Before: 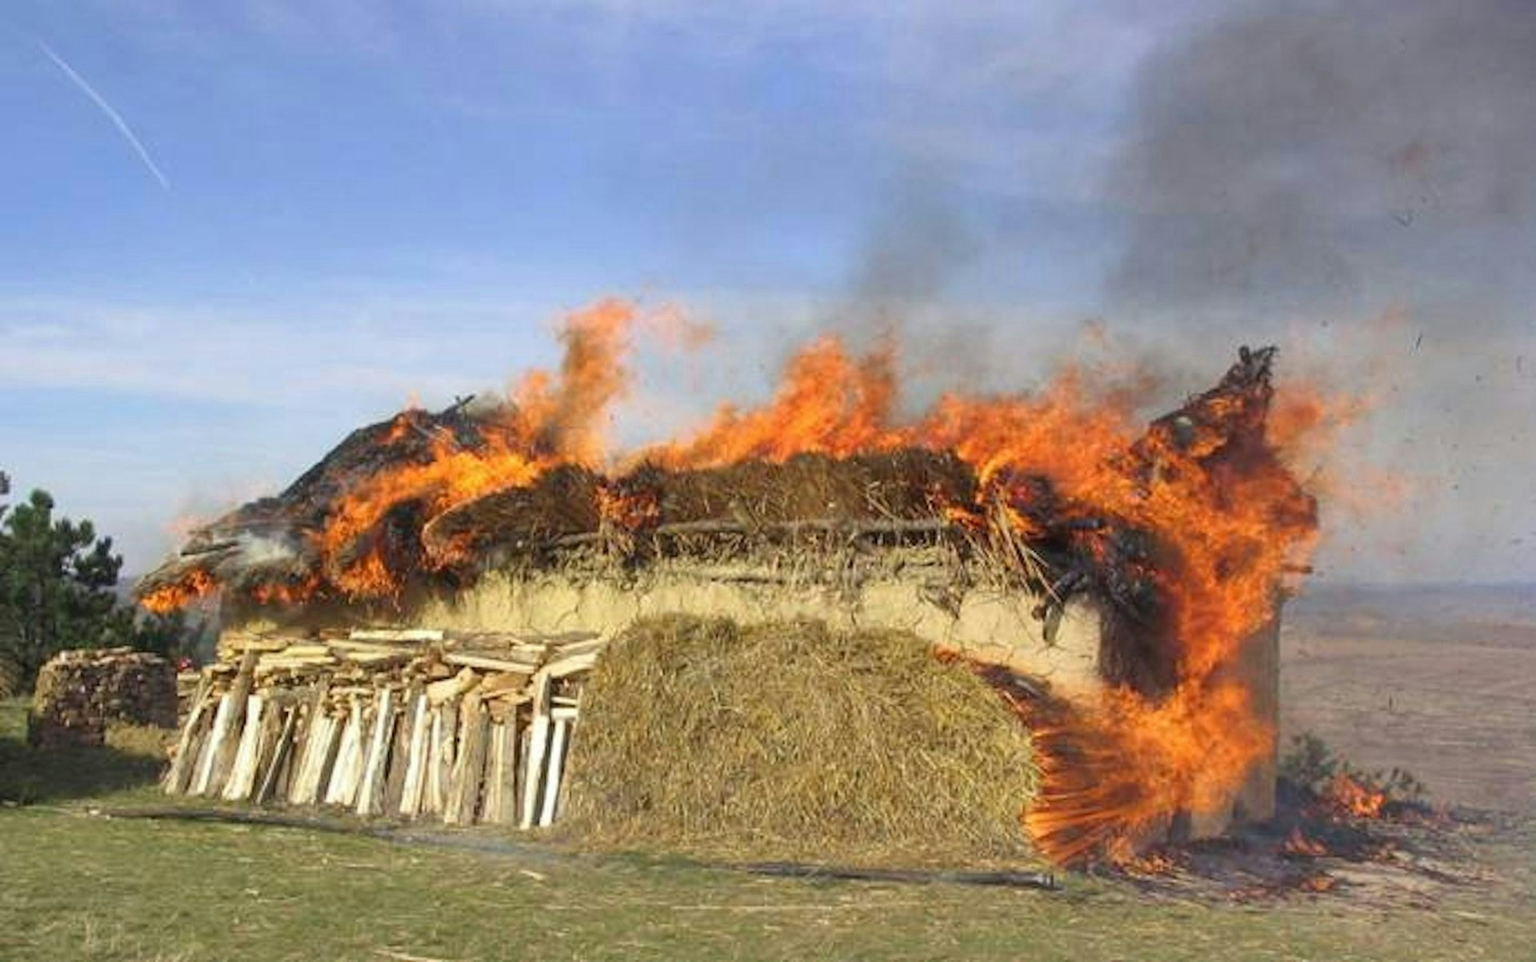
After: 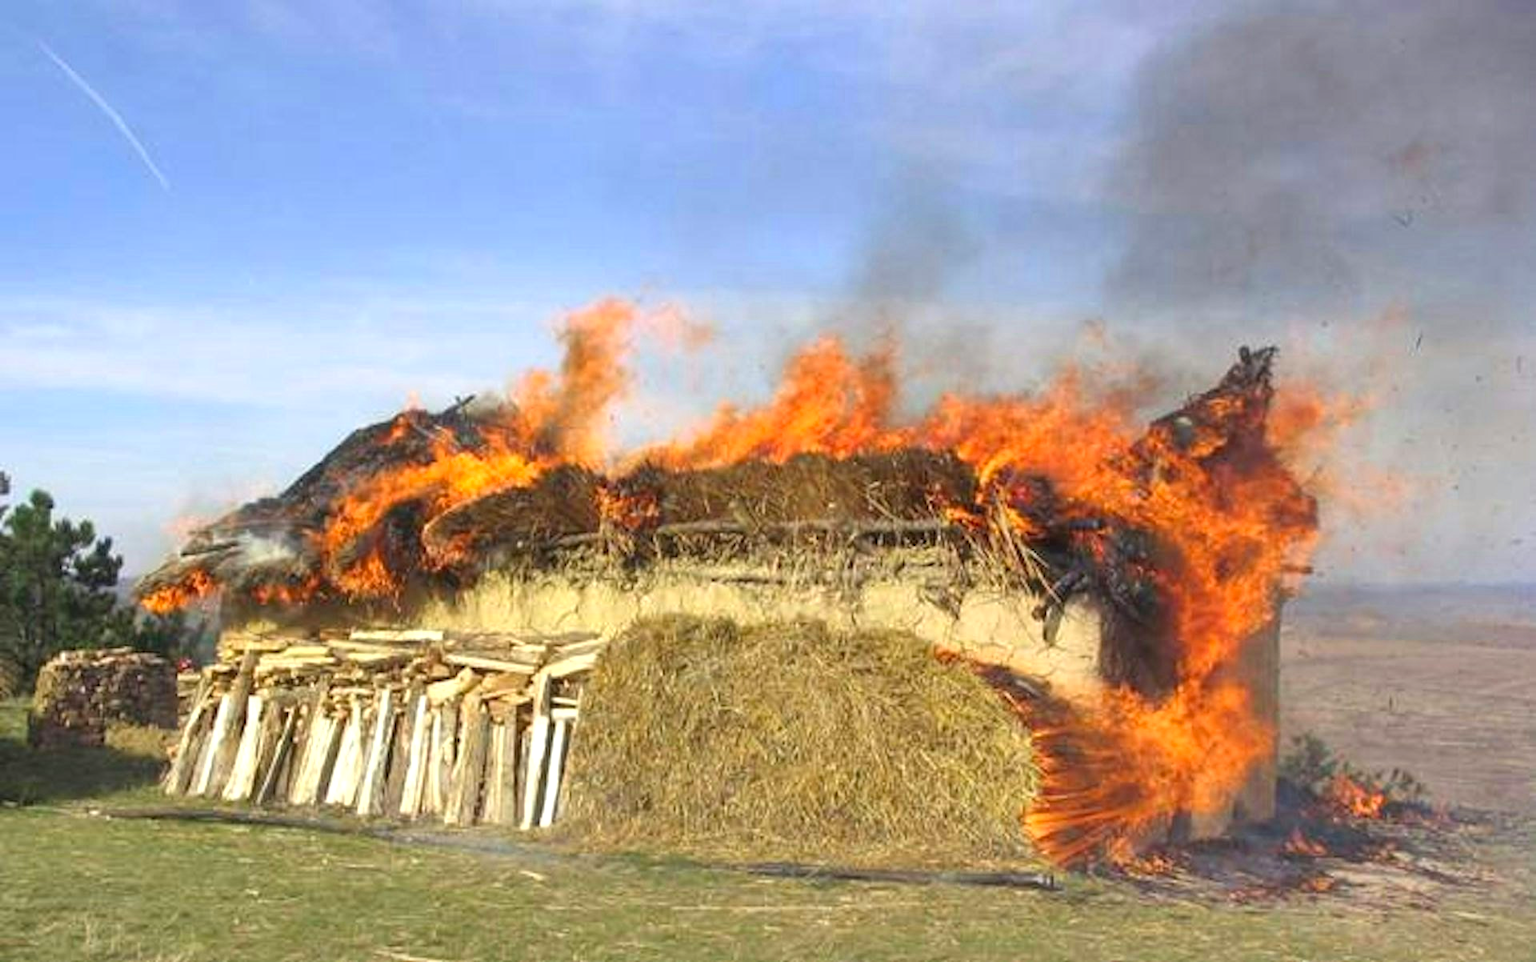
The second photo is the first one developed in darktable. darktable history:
exposure: black level correction 0, exposure 0.695 EV, compensate highlight preservation false
shadows and highlights: radius 121.72, shadows 21.69, white point adjustment -9.64, highlights -15.57, highlights color adjustment 73.06%, soften with gaussian
